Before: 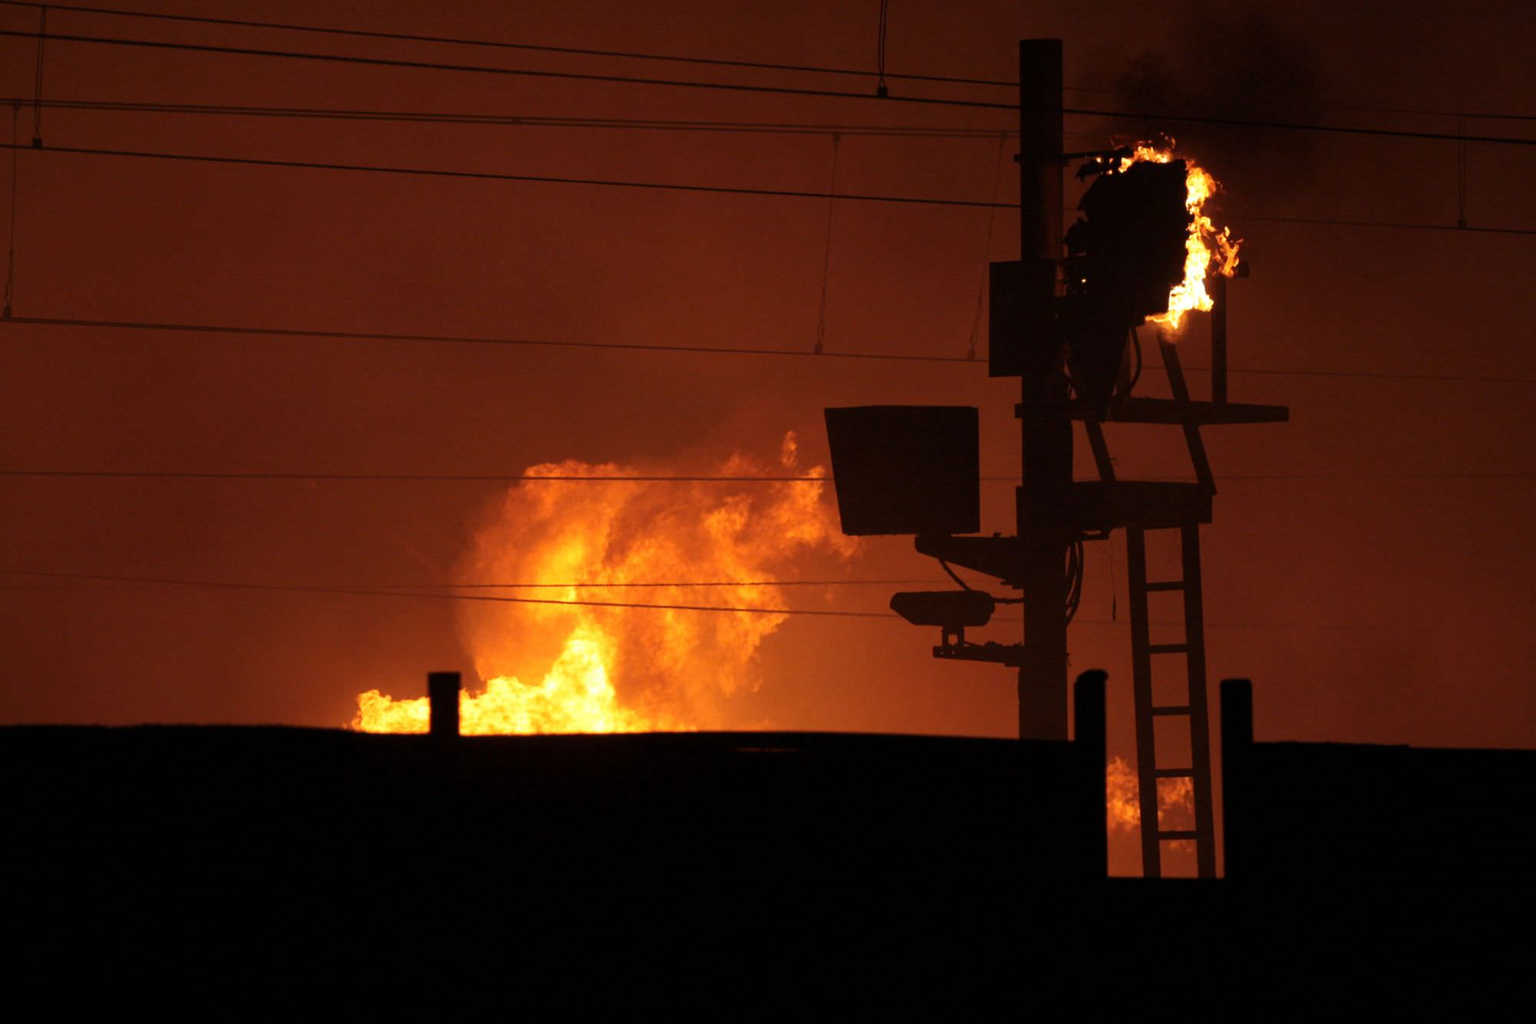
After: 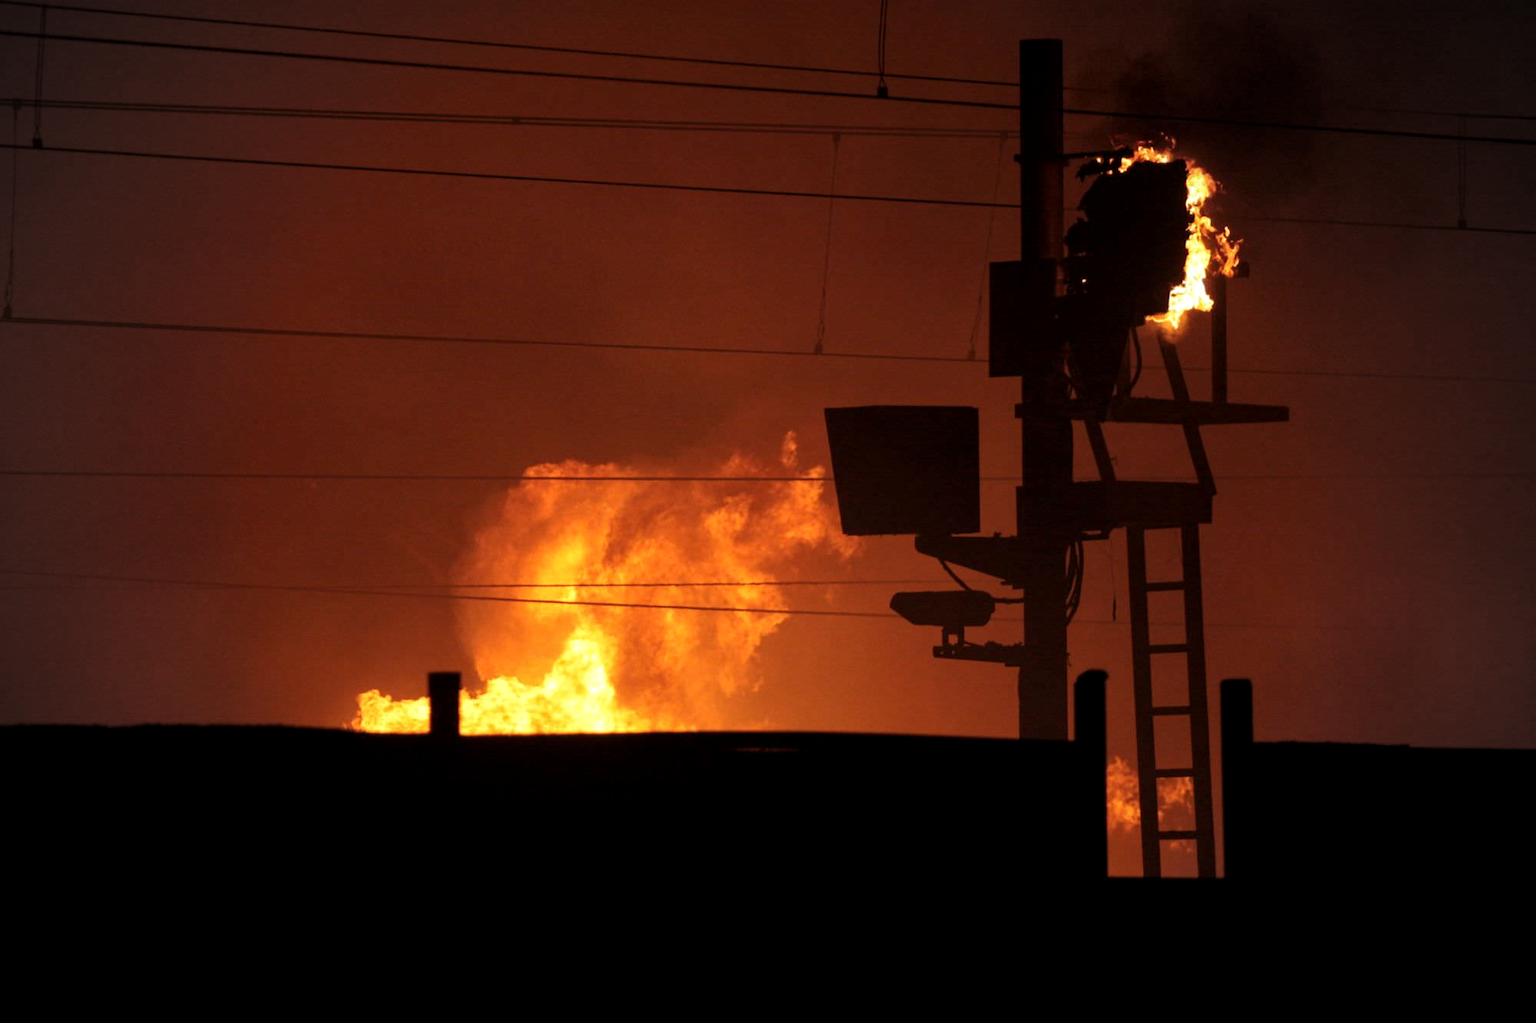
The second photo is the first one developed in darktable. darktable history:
vignetting: fall-off start 67.15%, brightness -0.442, saturation -0.691, width/height ratio 1.011, unbound false
local contrast: highlights 100%, shadows 100%, detail 120%, midtone range 0.2
